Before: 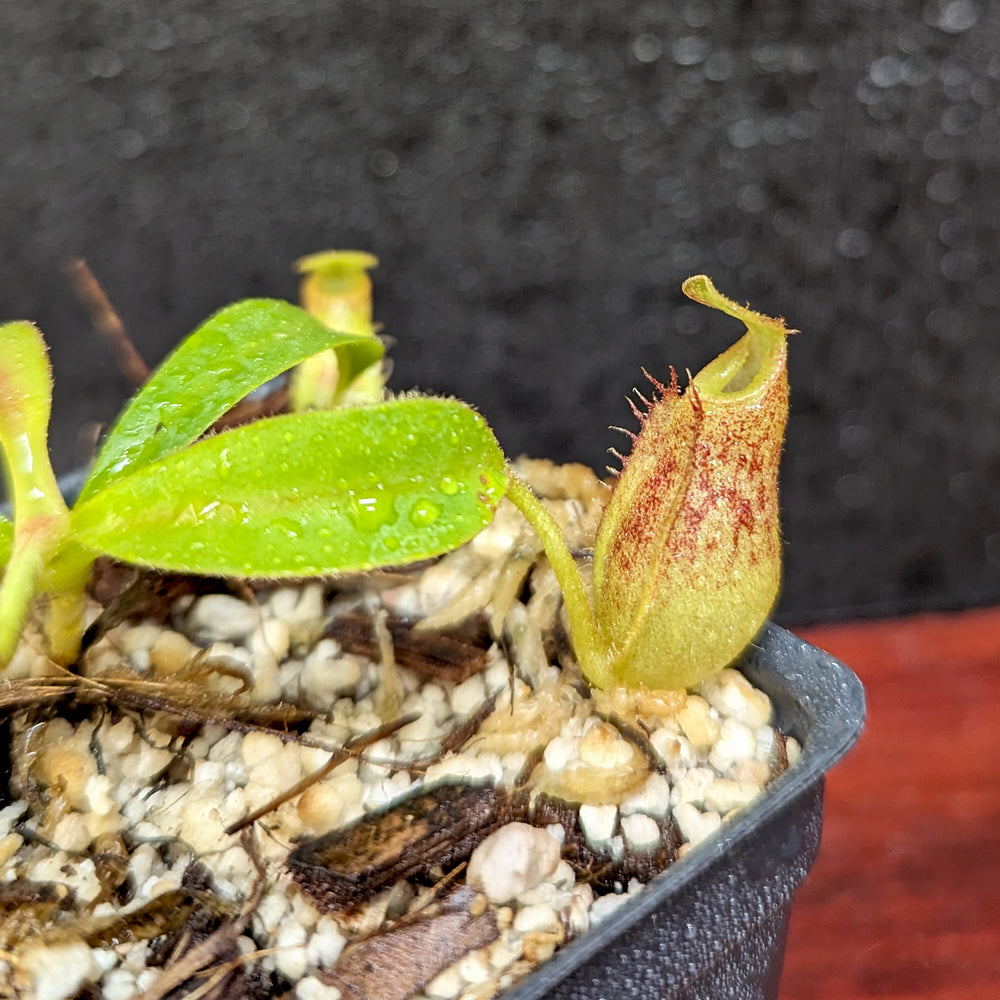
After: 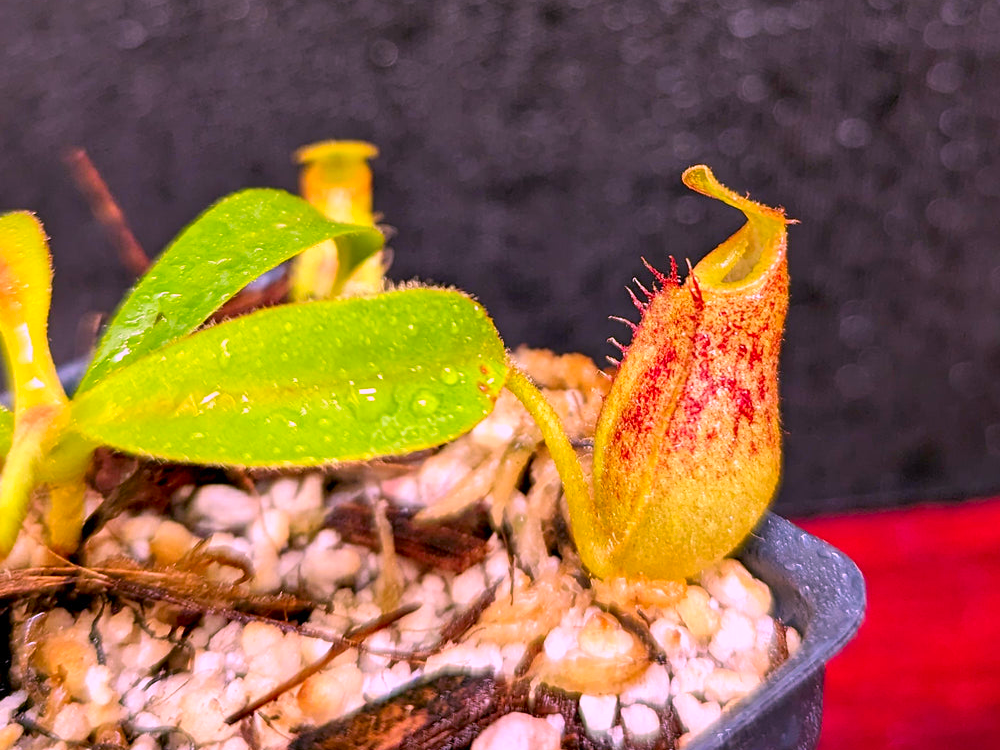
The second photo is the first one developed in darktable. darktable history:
color correction: highlights a* 19.5, highlights b* -11.53, saturation 1.69
crop: top 11.038%, bottom 13.962%
